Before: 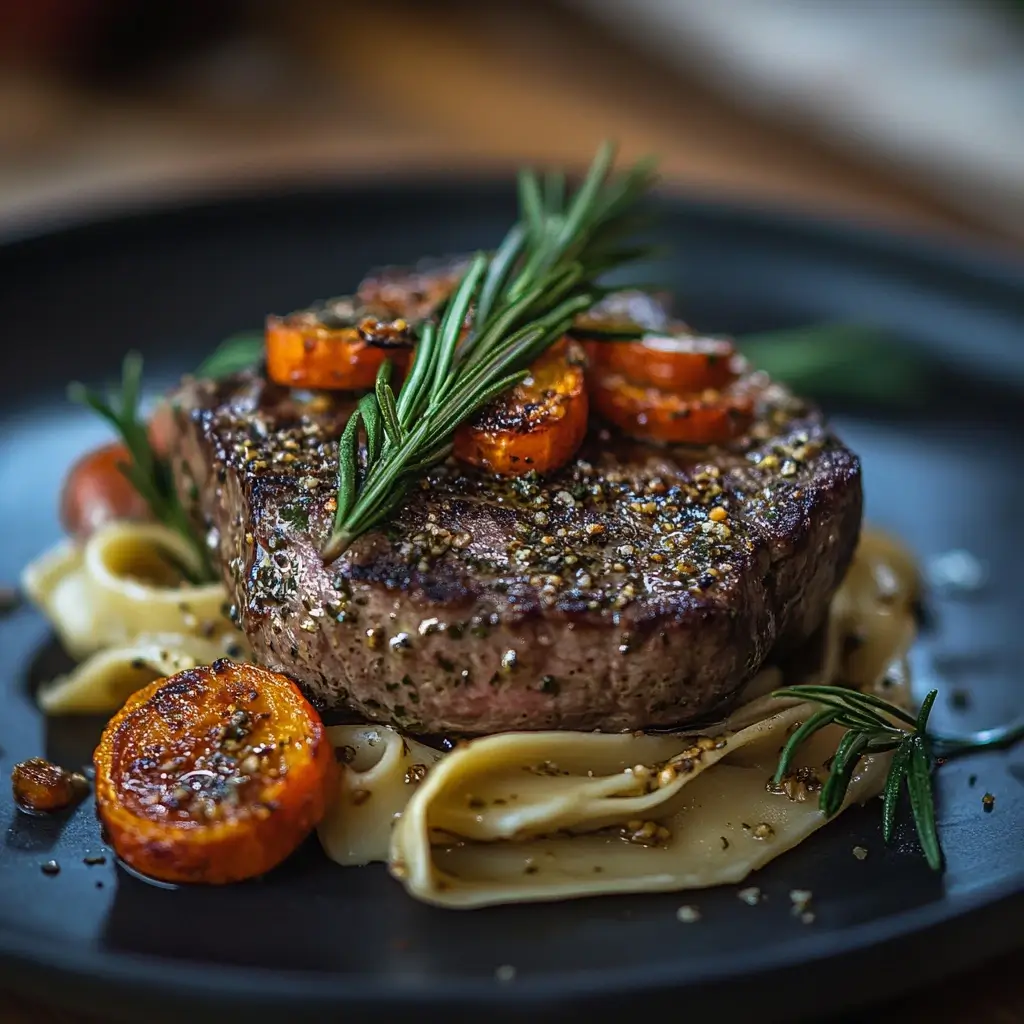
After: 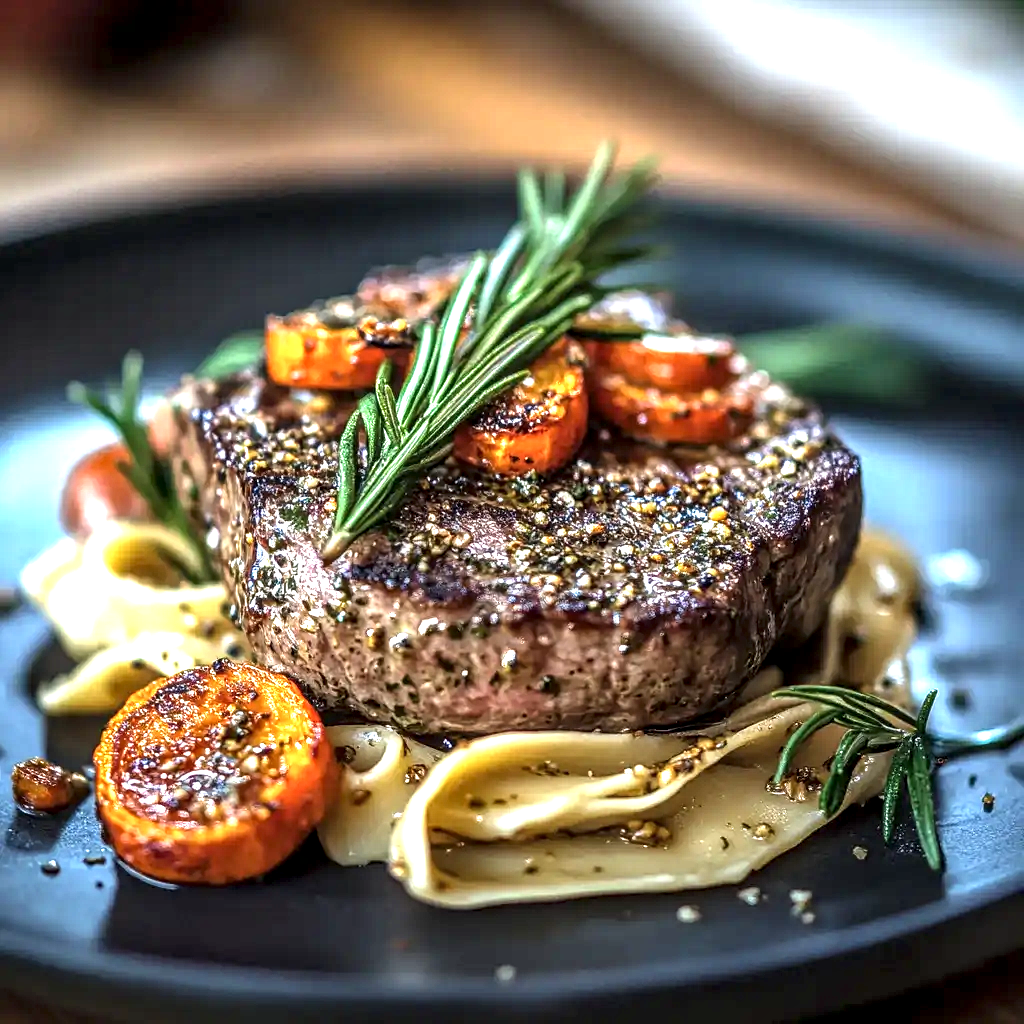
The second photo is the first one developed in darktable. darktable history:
exposure: black level correction 0, exposure 1.465 EV, compensate highlight preservation false
local contrast: highlights 60%, shadows 64%, detail 160%
